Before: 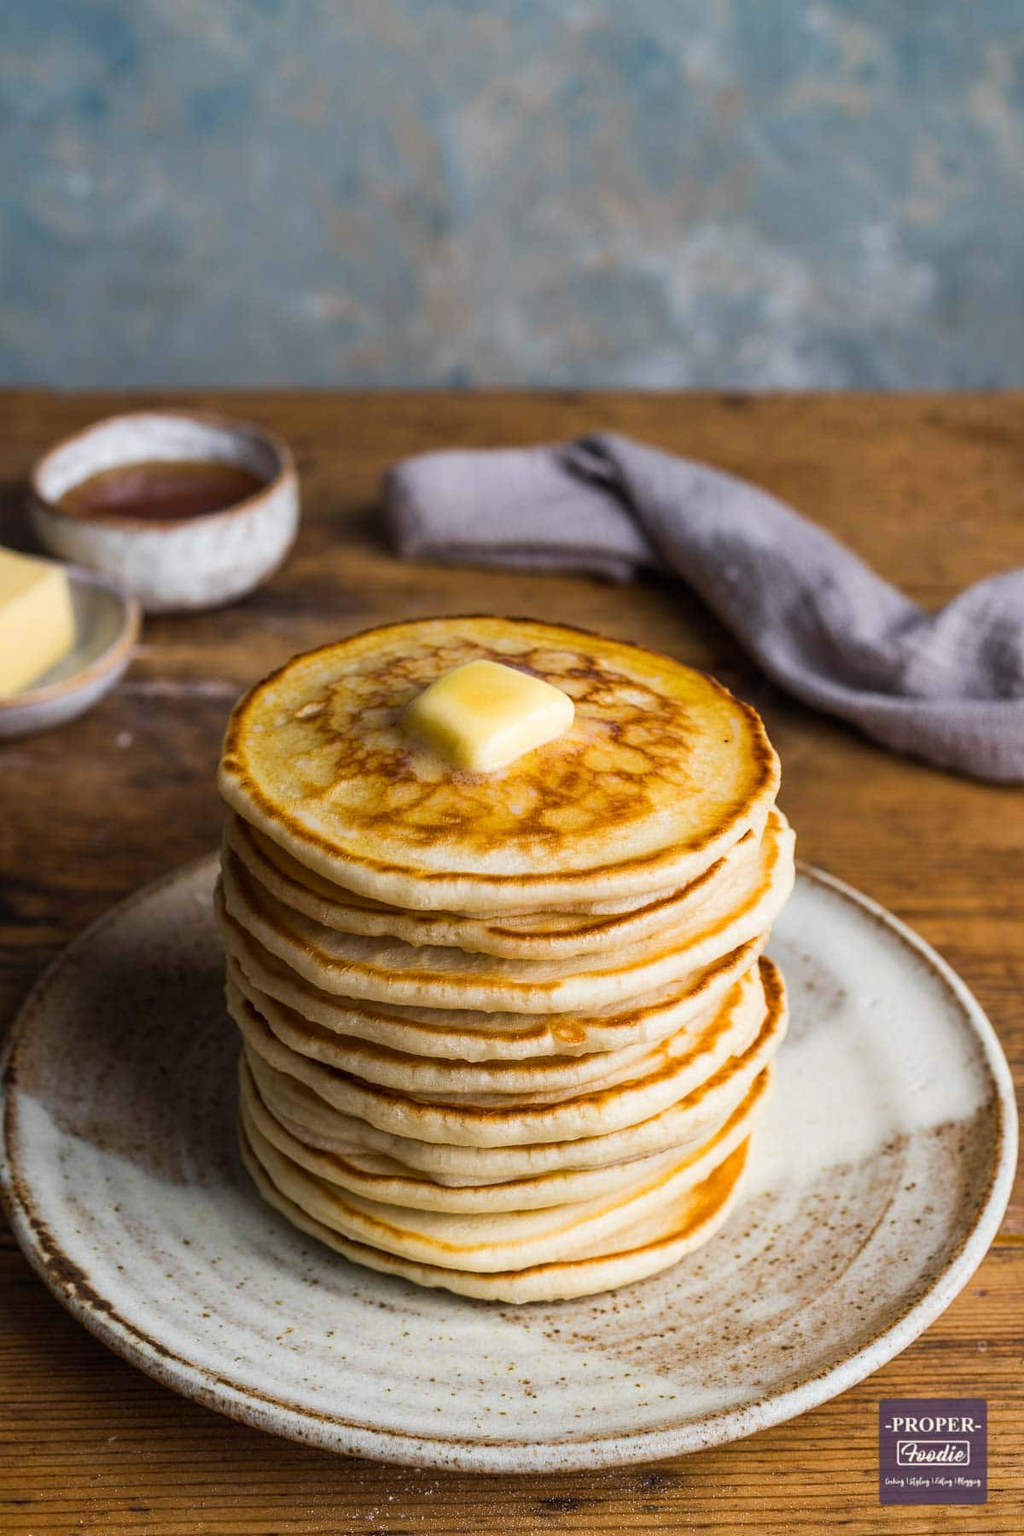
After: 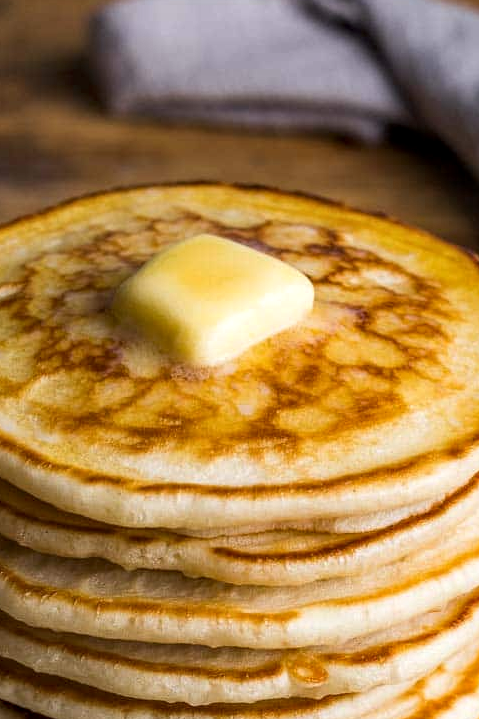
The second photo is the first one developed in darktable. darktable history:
local contrast: on, module defaults
crop: left 30%, top 30%, right 30%, bottom 30%
